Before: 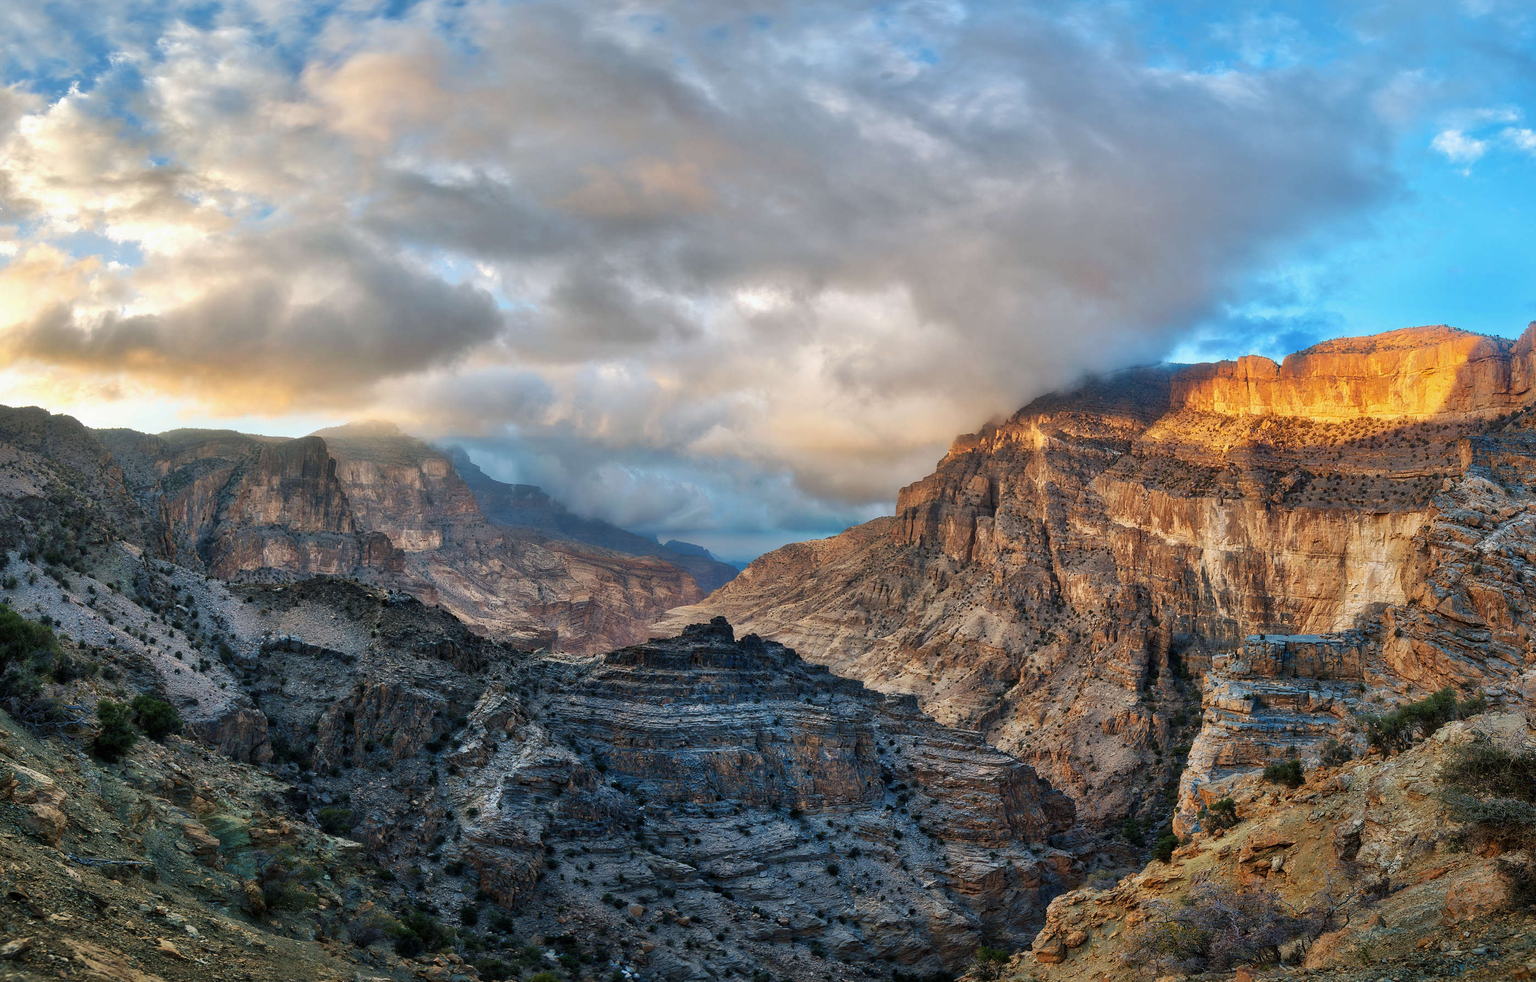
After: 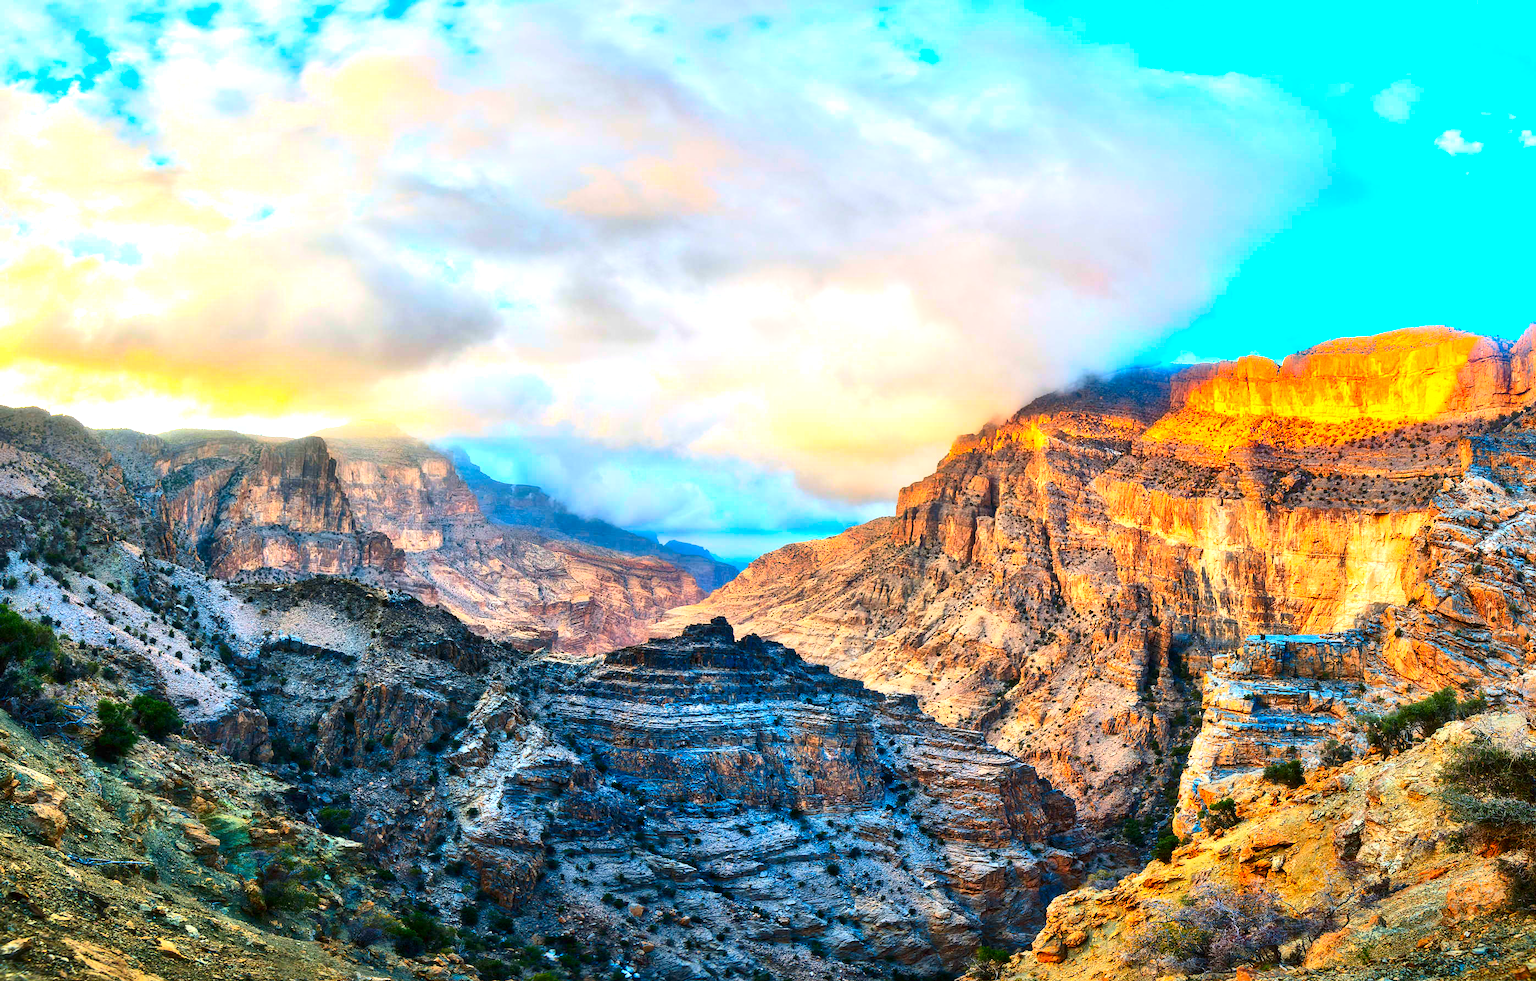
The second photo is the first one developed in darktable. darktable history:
contrast brightness saturation: contrast 0.258, brightness 0.022, saturation 0.881
exposure: black level correction 0, exposure 1.104 EV, compensate exposure bias true, compensate highlight preservation false
